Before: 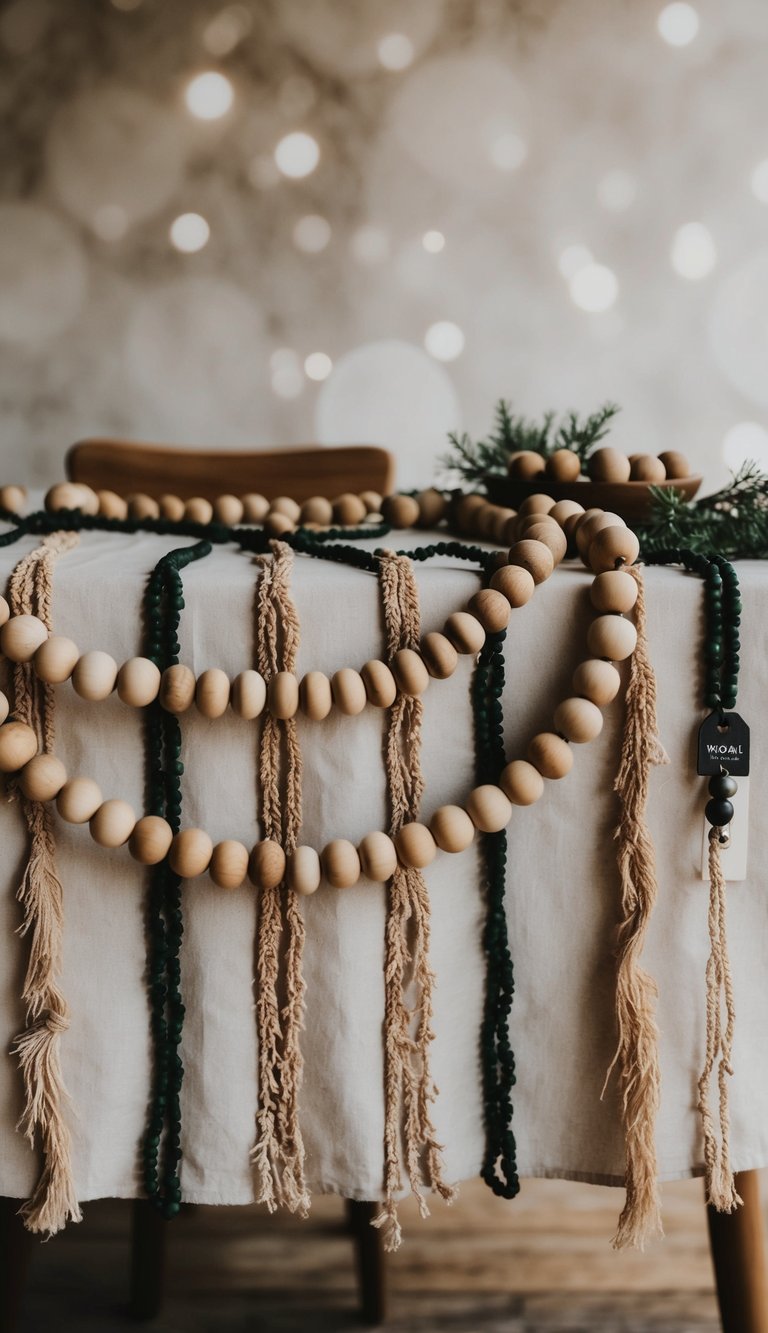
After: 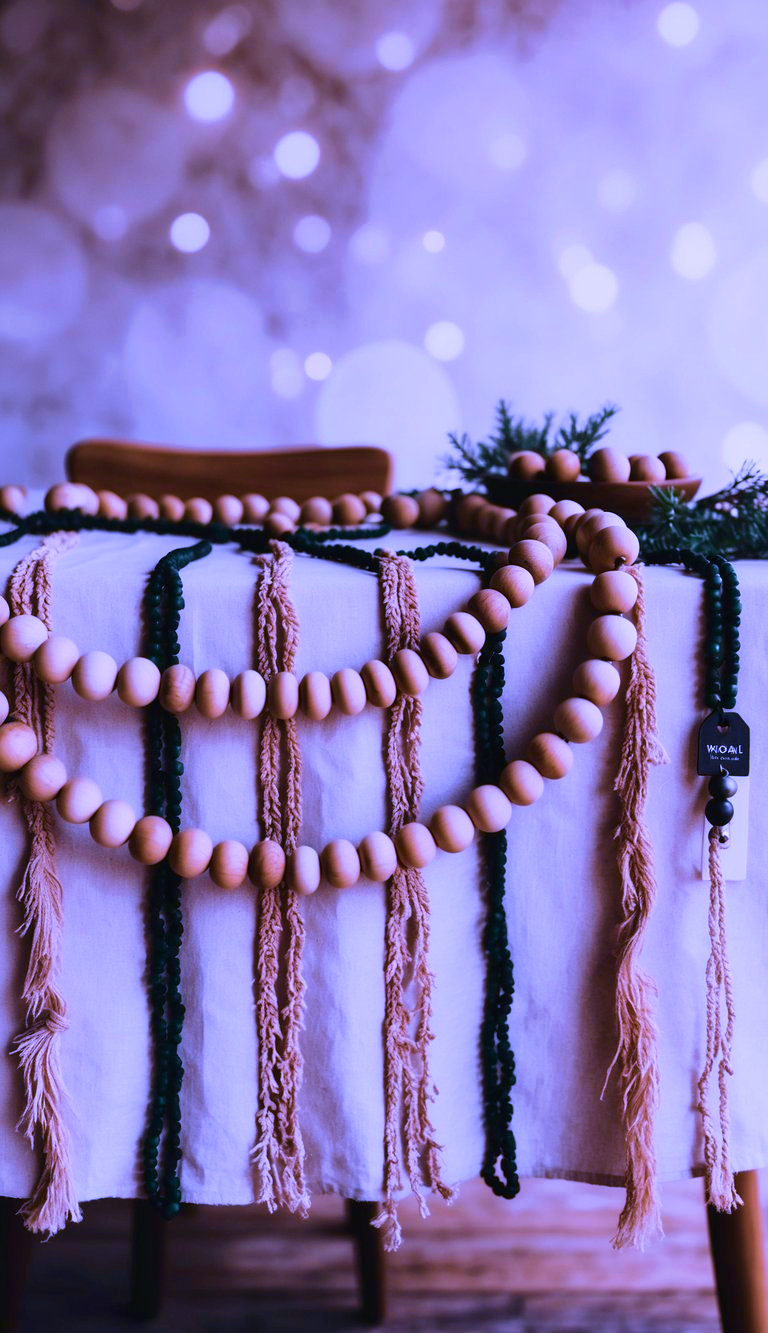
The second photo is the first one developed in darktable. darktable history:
contrast brightness saturation: contrast 0.09, saturation 0.28
white balance: red 0.98, blue 1.61
velvia: strength 45%
